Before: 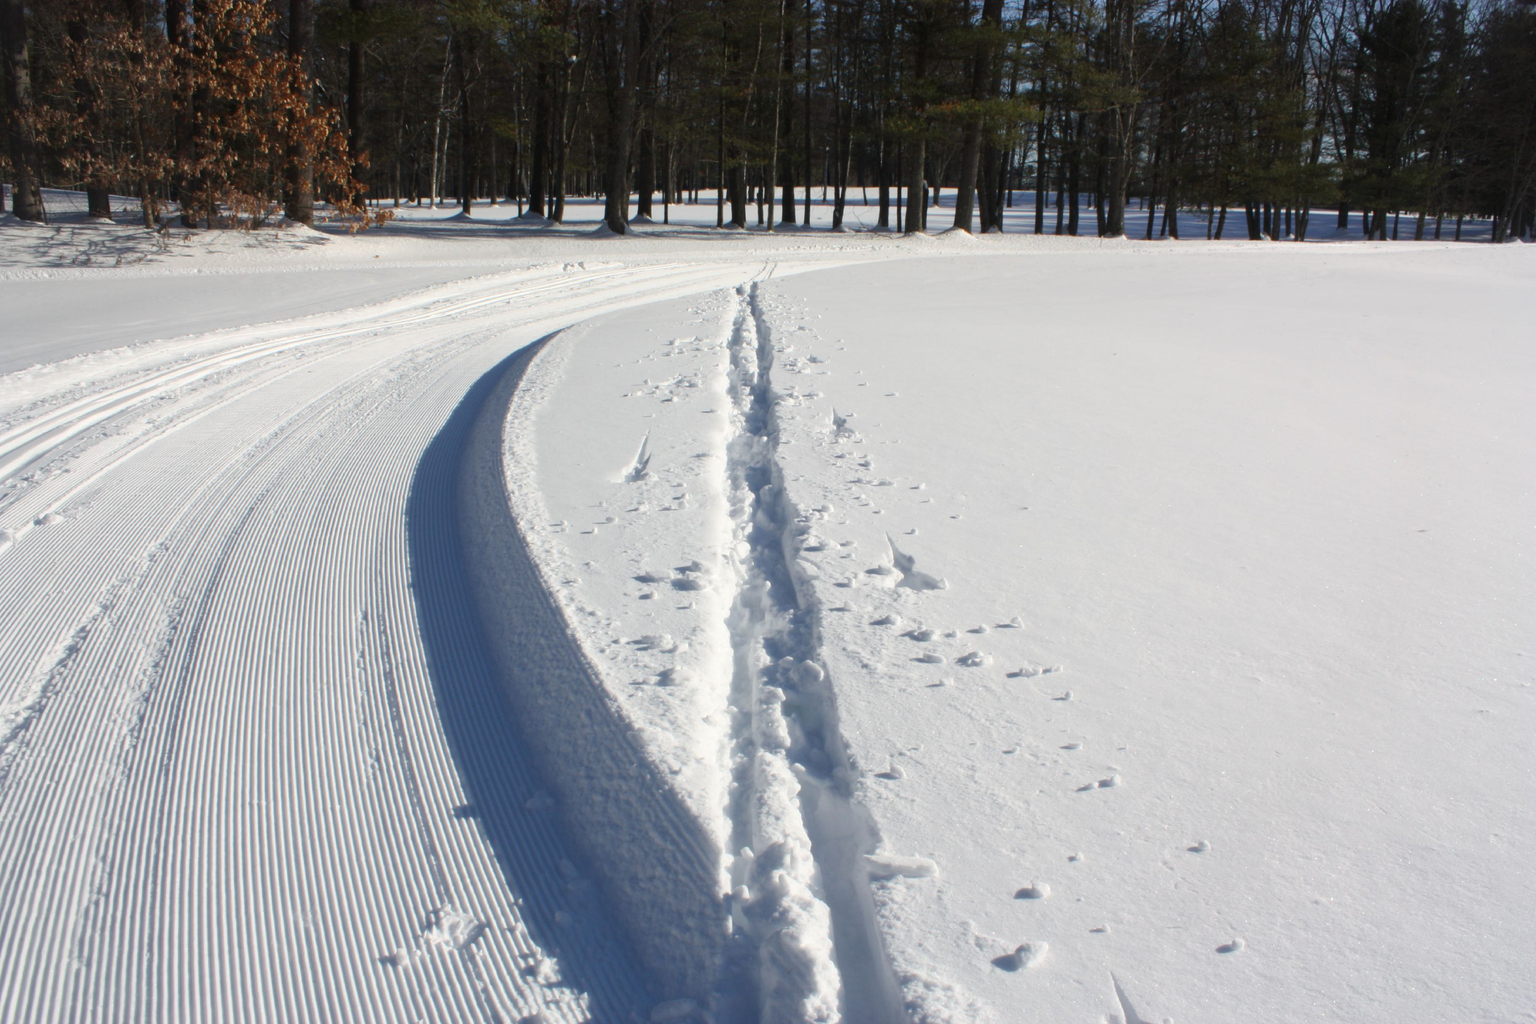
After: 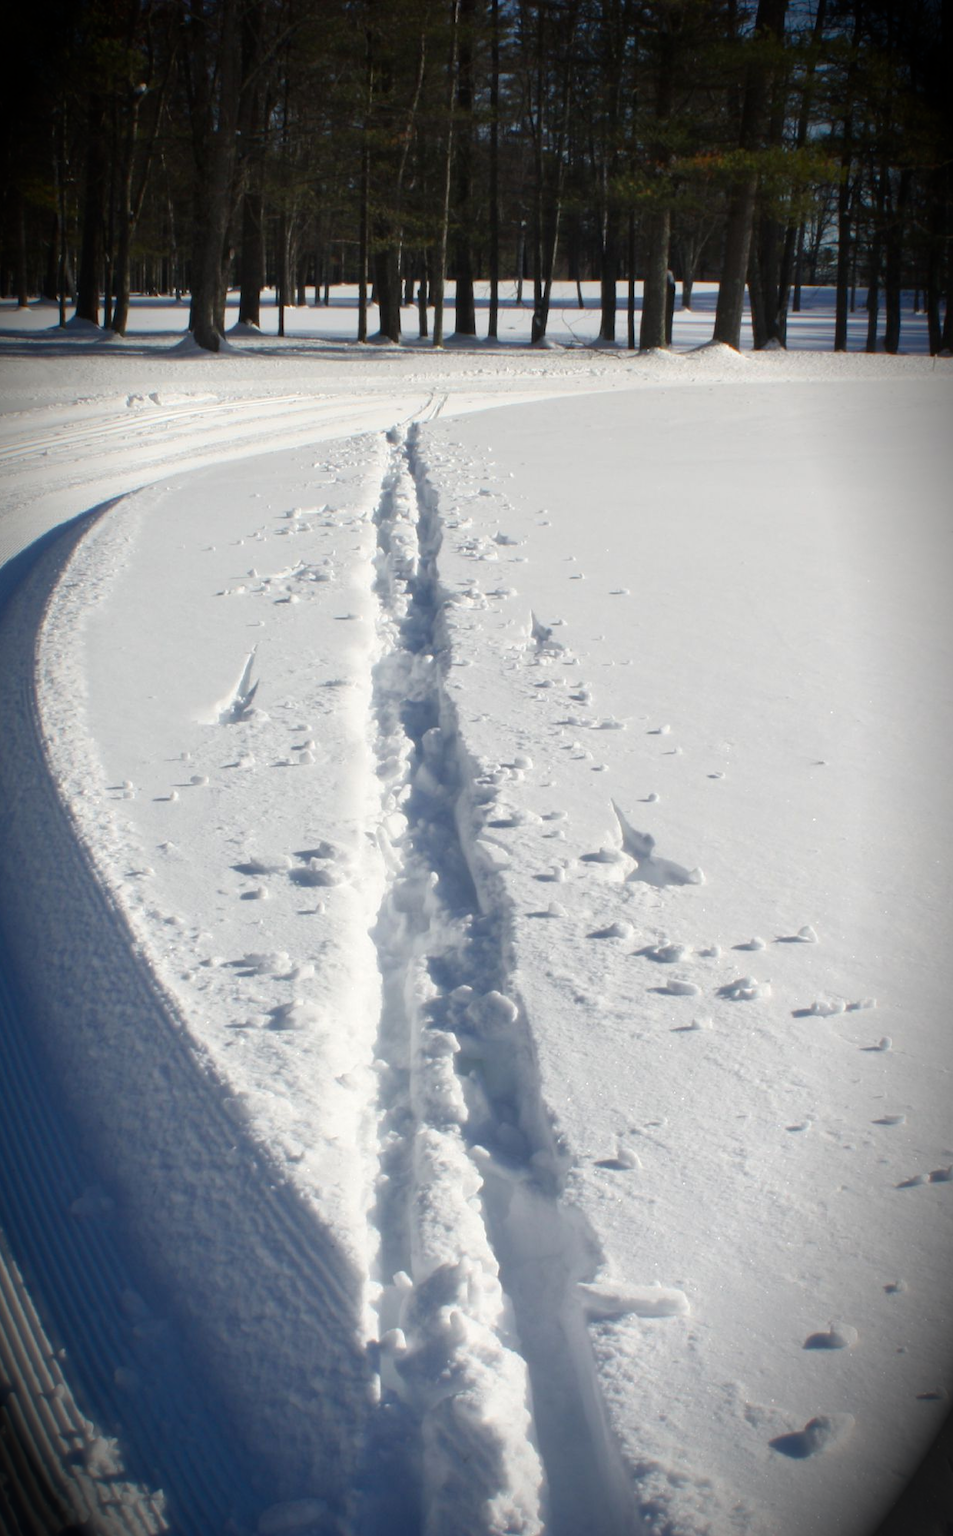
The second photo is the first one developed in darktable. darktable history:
crop: left 31.177%, right 27.431%
vignetting: brightness -0.987, saturation 0.5, automatic ratio true
